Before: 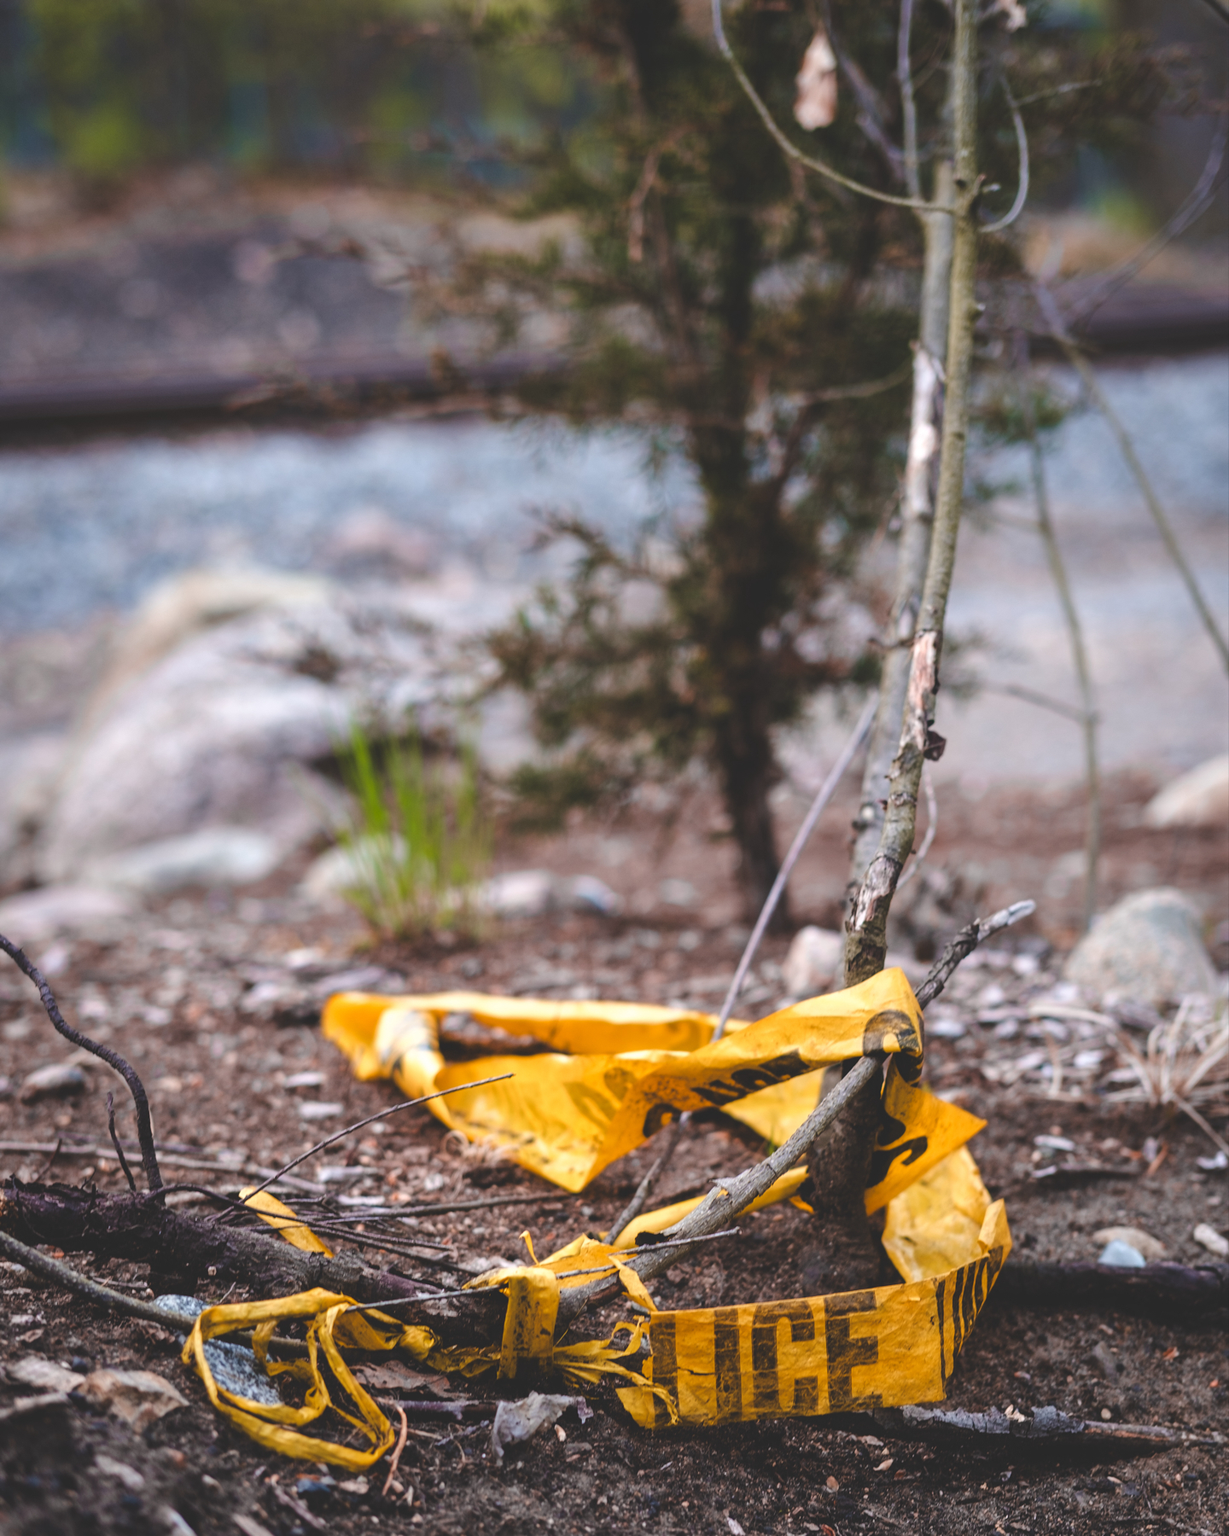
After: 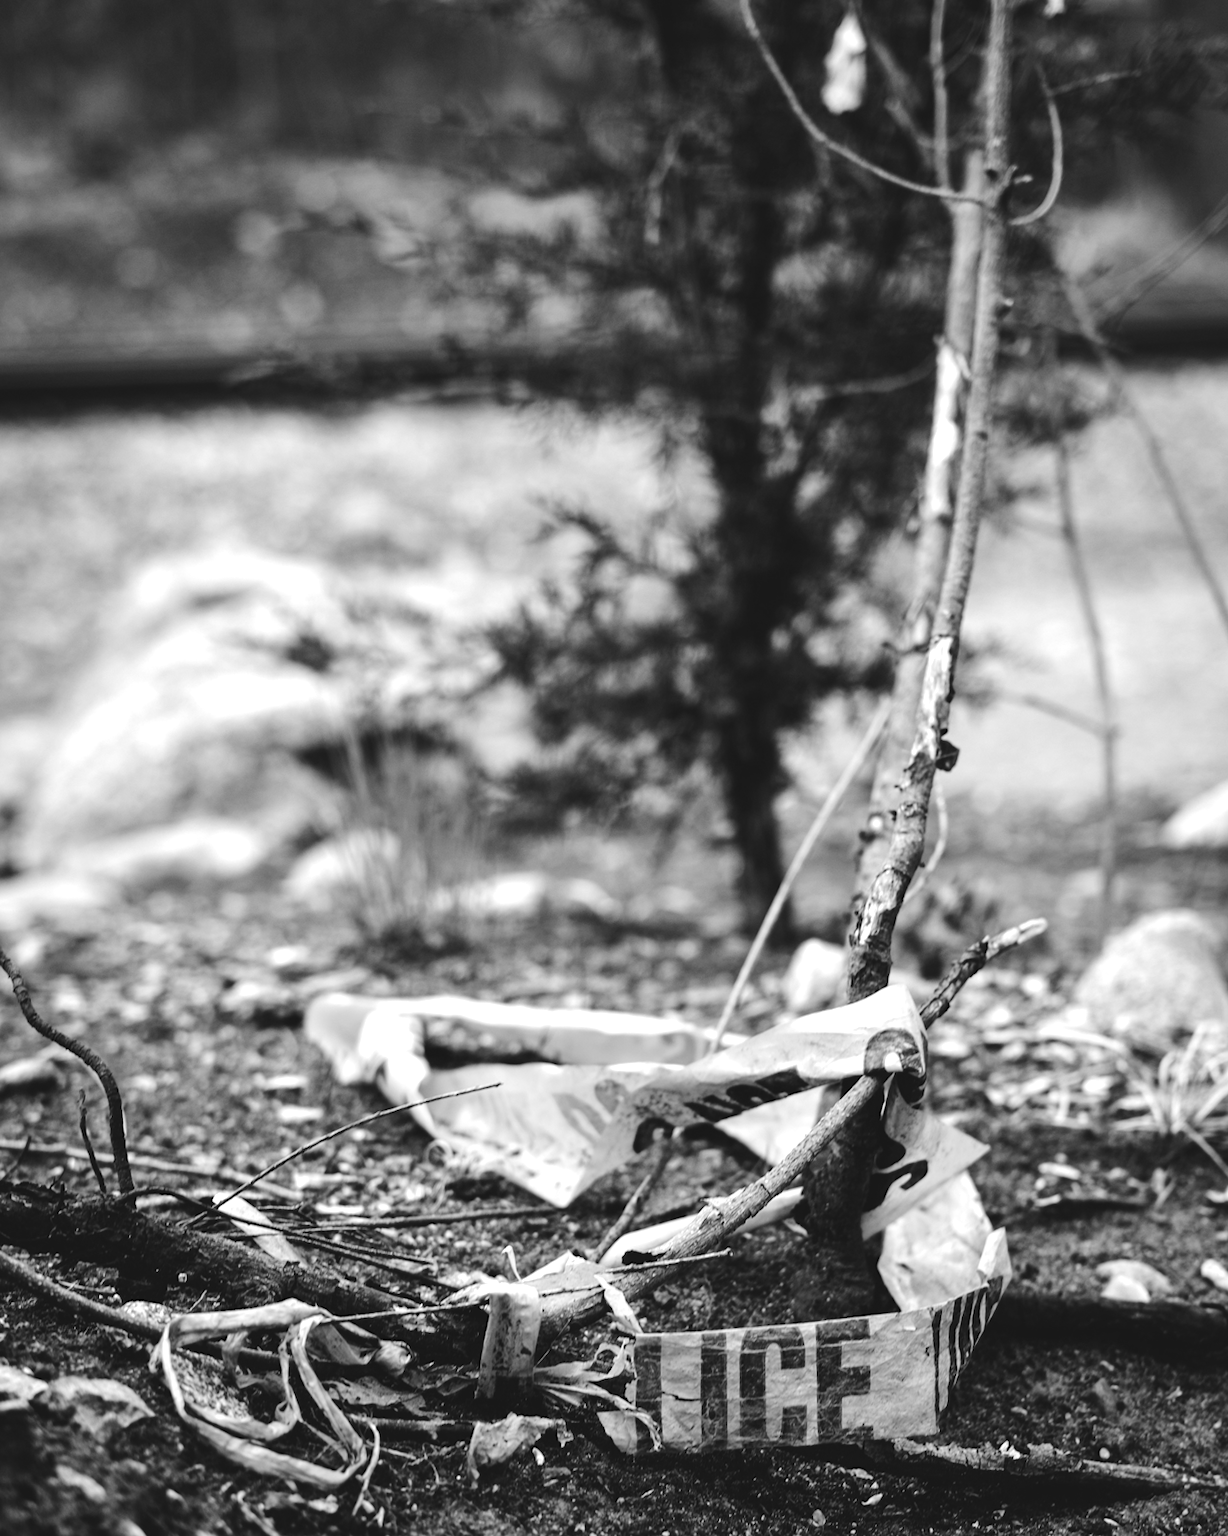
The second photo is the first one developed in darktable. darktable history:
tone equalizer: -8 EV -0.75 EV, -7 EV -0.7 EV, -6 EV -0.6 EV, -5 EV -0.4 EV, -3 EV 0.4 EV, -2 EV 0.6 EV, -1 EV 0.7 EV, +0 EV 0.75 EV, edges refinement/feathering 500, mask exposure compensation -1.57 EV, preserve details no
crop and rotate: angle -1.69°
tone curve: curves: ch0 [(0, 0) (0.087, 0.054) (0.281, 0.245) (0.532, 0.514) (0.835, 0.818) (0.994, 0.955)]; ch1 [(0, 0) (0.27, 0.195) (0.406, 0.435) (0.452, 0.474) (0.495, 0.5) (0.514, 0.508) (0.537, 0.556) (0.654, 0.689) (1, 1)]; ch2 [(0, 0) (0.269, 0.299) (0.459, 0.441) (0.498, 0.499) (0.523, 0.52) (0.551, 0.549) (0.633, 0.625) (0.659, 0.681) (0.718, 0.764) (1, 1)], color space Lab, independent channels, preserve colors none
exposure: compensate highlight preservation false
white balance: red 1.042, blue 1.17
monochrome: on, module defaults
